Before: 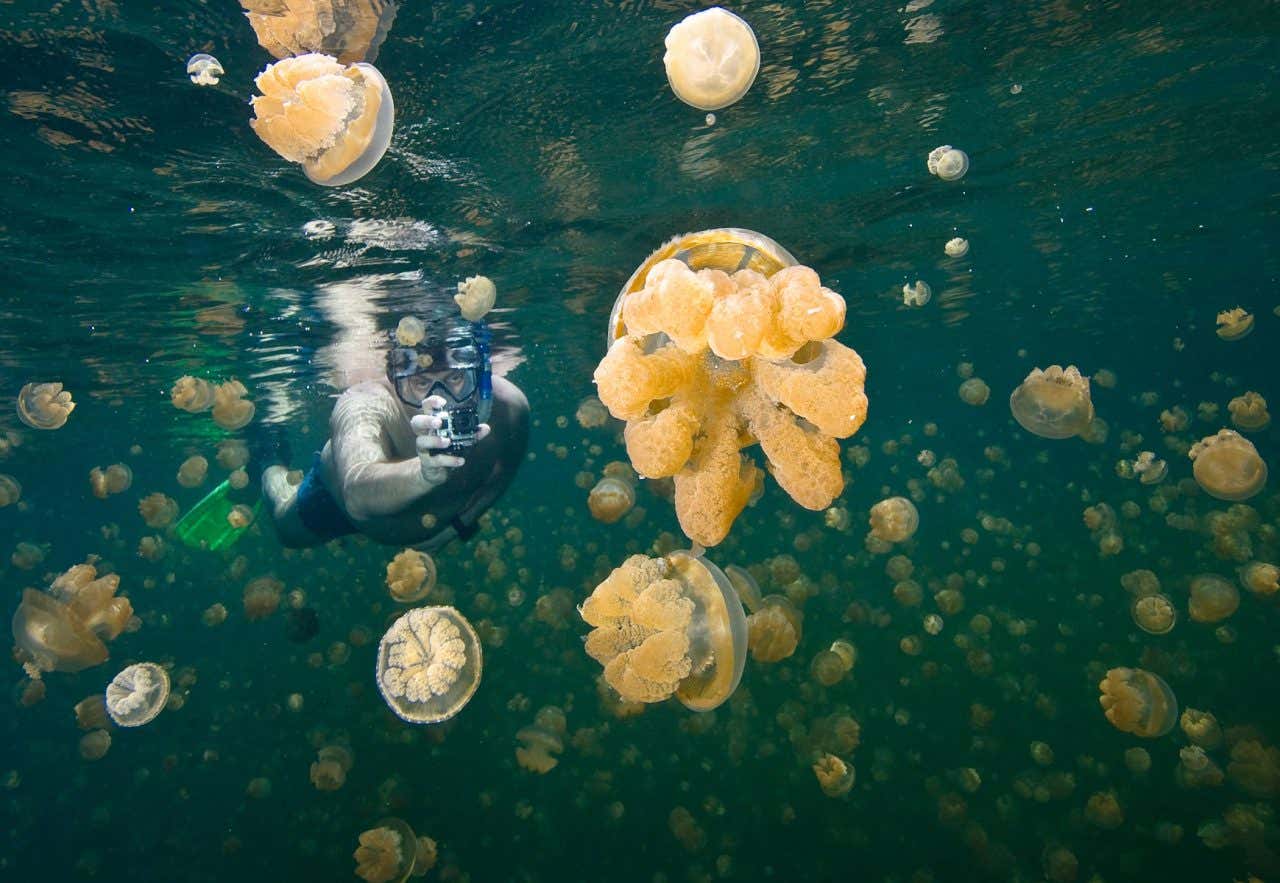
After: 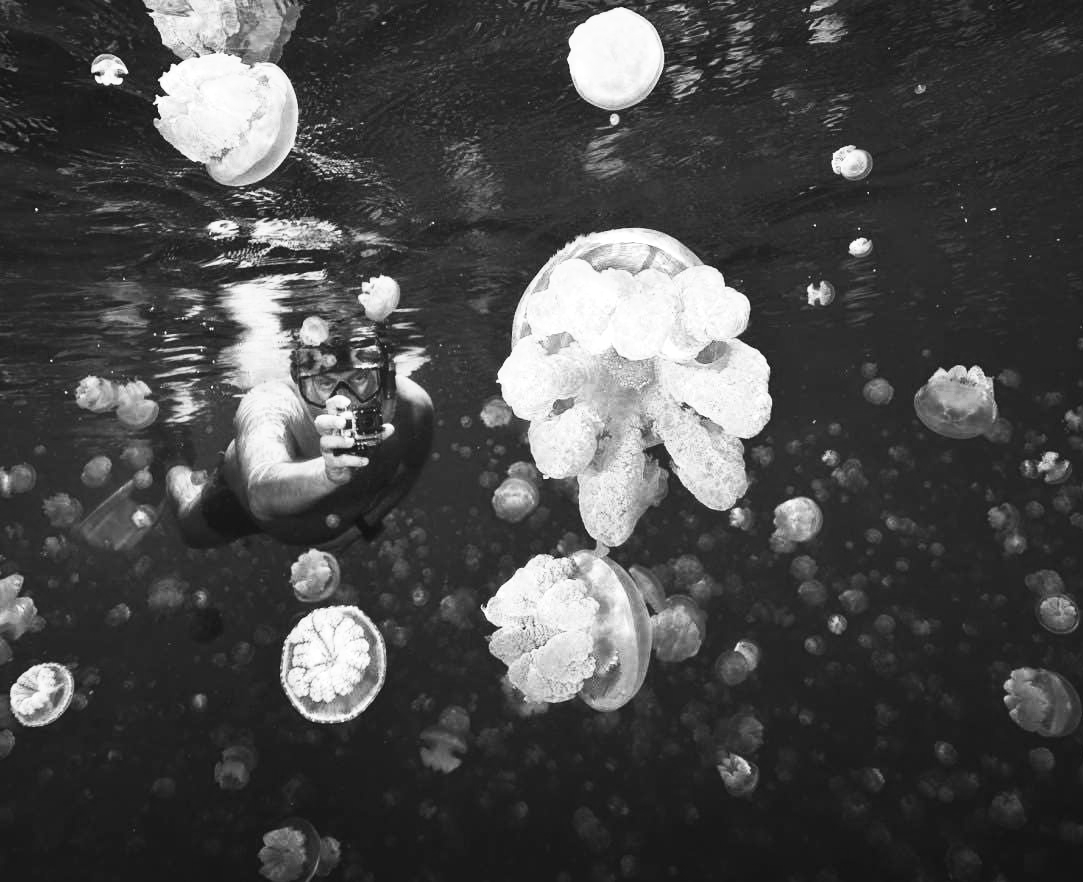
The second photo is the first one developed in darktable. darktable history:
color zones: curves: ch0 [(0.002, 0.593) (0.143, 0.417) (0.285, 0.541) (0.455, 0.289) (0.608, 0.327) (0.727, 0.283) (0.869, 0.571) (1, 0.603)]; ch1 [(0, 0) (0.143, 0) (0.286, 0) (0.429, 0) (0.571, 0) (0.714, 0) (0.857, 0)]
tone curve: curves: ch0 [(0, 0) (0.187, 0.12) (0.384, 0.363) (0.577, 0.681) (0.735, 0.881) (0.864, 0.959) (1, 0.987)]; ch1 [(0, 0) (0.402, 0.36) (0.476, 0.466) (0.501, 0.501) (0.518, 0.514) (0.564, 0.614) (0.614, 0.664) (0.741, 0.829) (1, 1)]; ch2 [(0, 0) (0.429, 0.387) (0.483, 0.481) (0.503, 0.501) (0.522, 0.531) (0.564, 0.605) (0.615, 0.697) (0.702, 0.774) (1, 0.895)], preserve colors none
contrast brightness saturation: contrast 0.029, brightness 0.056, saturation 0.126
crop: left 7.54%, right 7.792%
